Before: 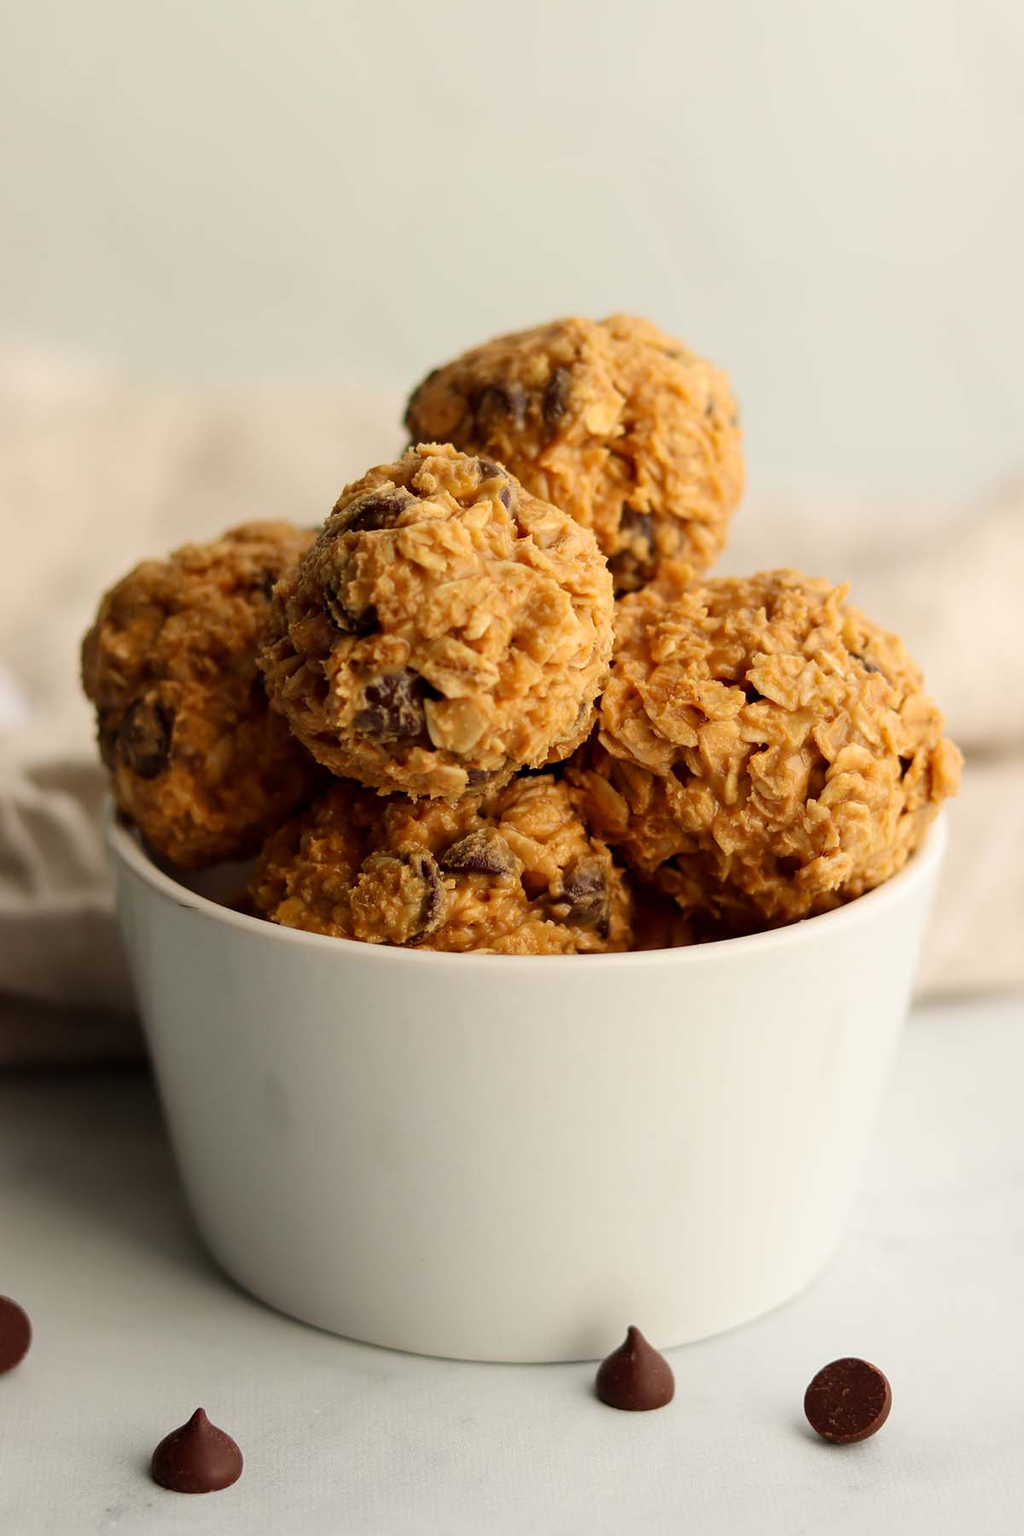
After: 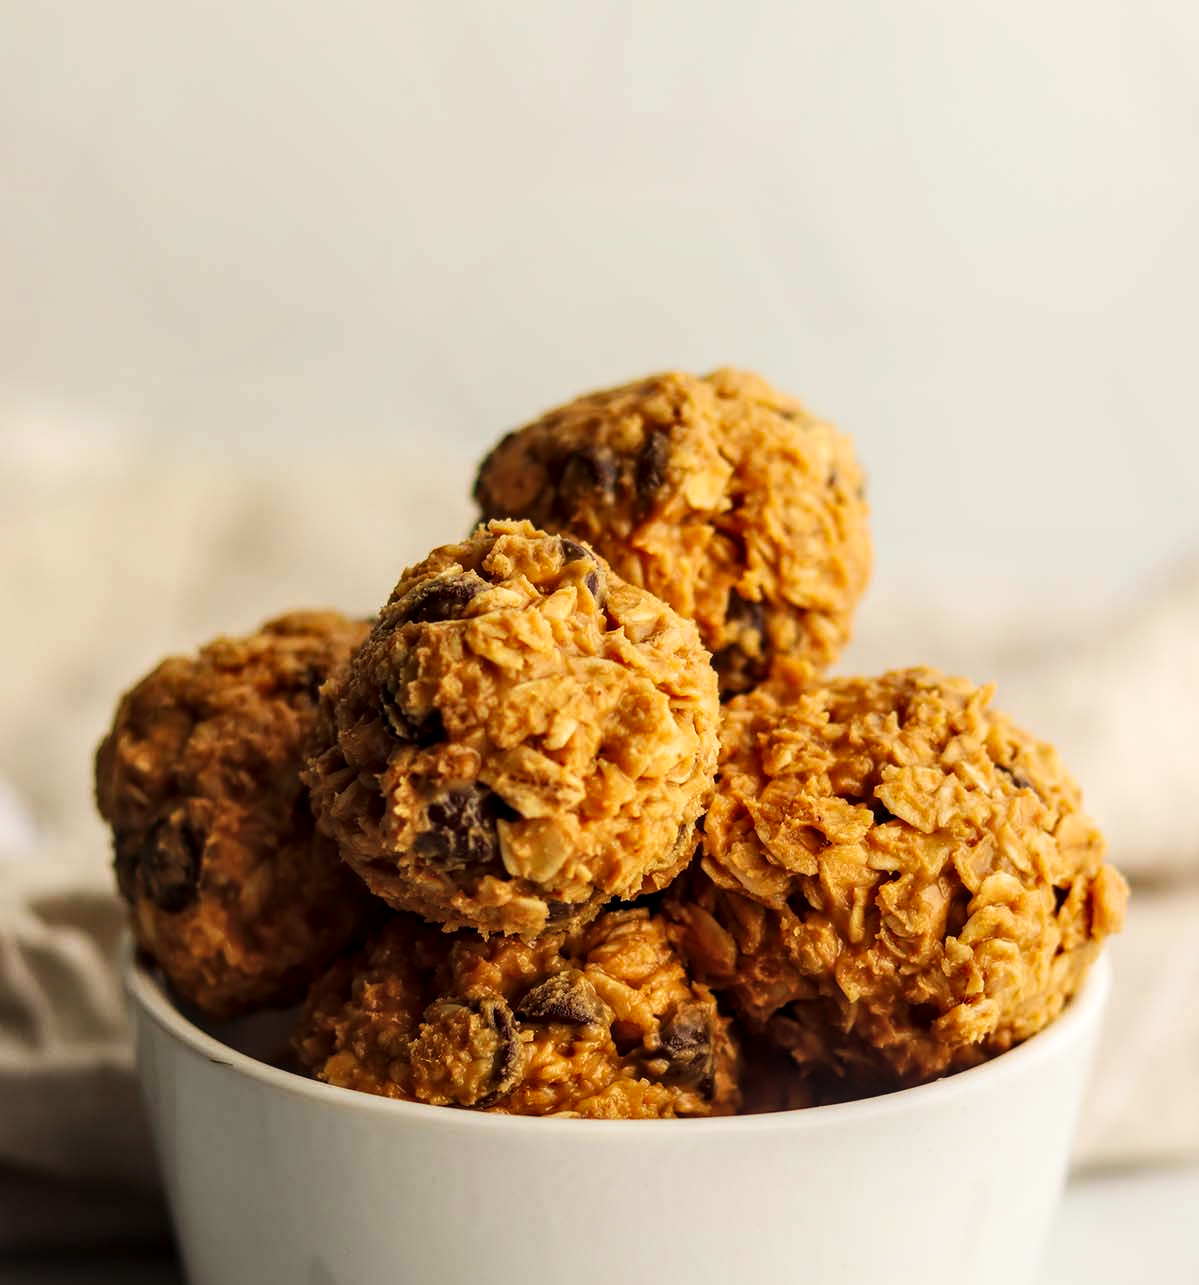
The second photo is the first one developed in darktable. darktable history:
local contrast: detail 130%
tone curve: curves: ch0 [(0, 0) (0.003, 0.003) (0.011, 0.012) (0.025, 0.024) (0.044, 0.039) (0.069, 0.052) (0.1, 0.072) (0.136, 0.097) (0.177, 0.128) (0.224, 0.168) (0.277, 0.217) (0.335, 0.276) (0.399, 0.345) (0.468, 0.429) (0.543, 0.524) (0.623, 0.628) (0.709, 0.732) (0.801, 0.829) (0.898, 0.919) (1, 1)], preserve colors none
crop: bottom 28.576%
